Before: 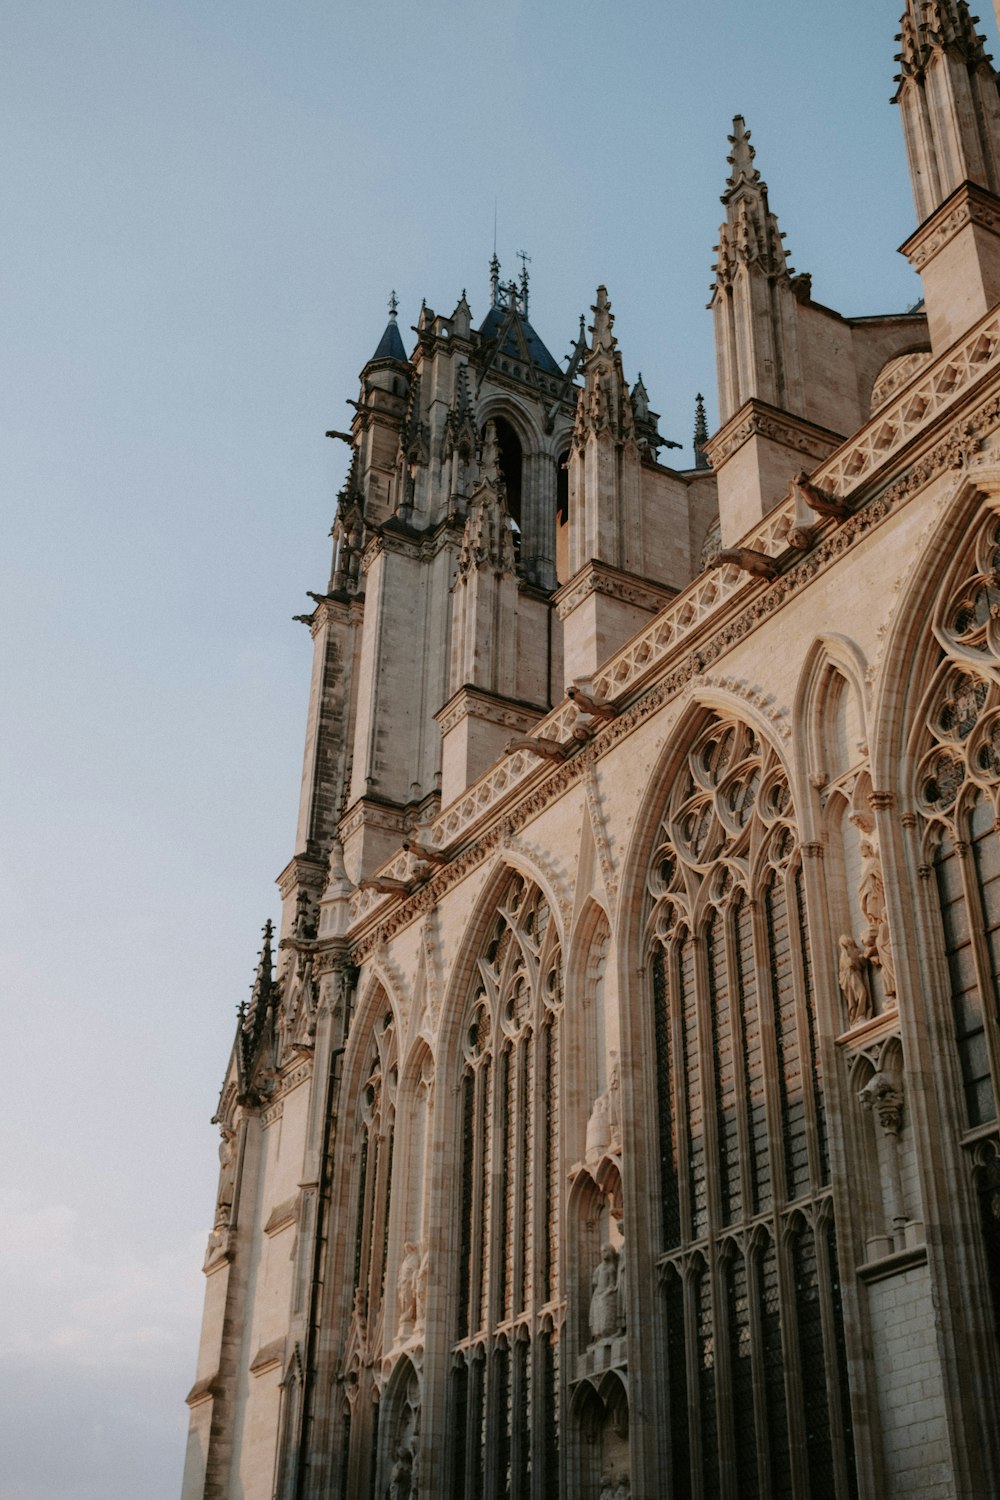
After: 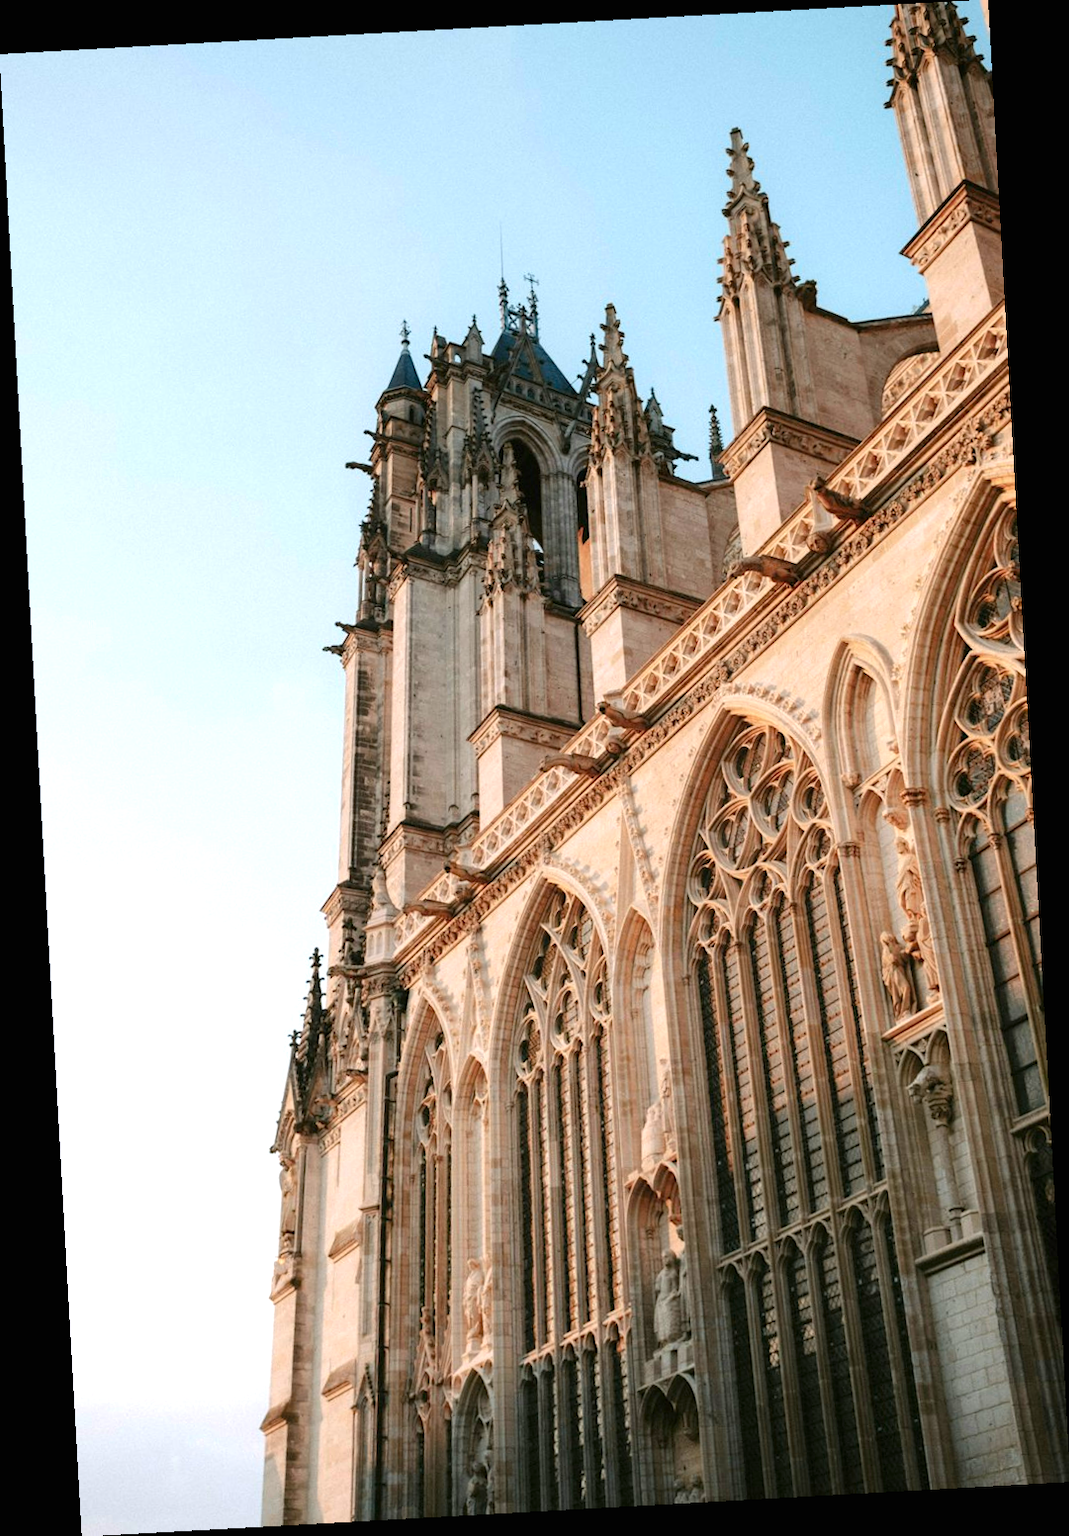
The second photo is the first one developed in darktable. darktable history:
exposure: black level correction 0, exposure 0.95 EV, compensate exposure bias true, compensate highlight preservation false
rotate and perspective: rotation -3.18°, automatic cropping off
